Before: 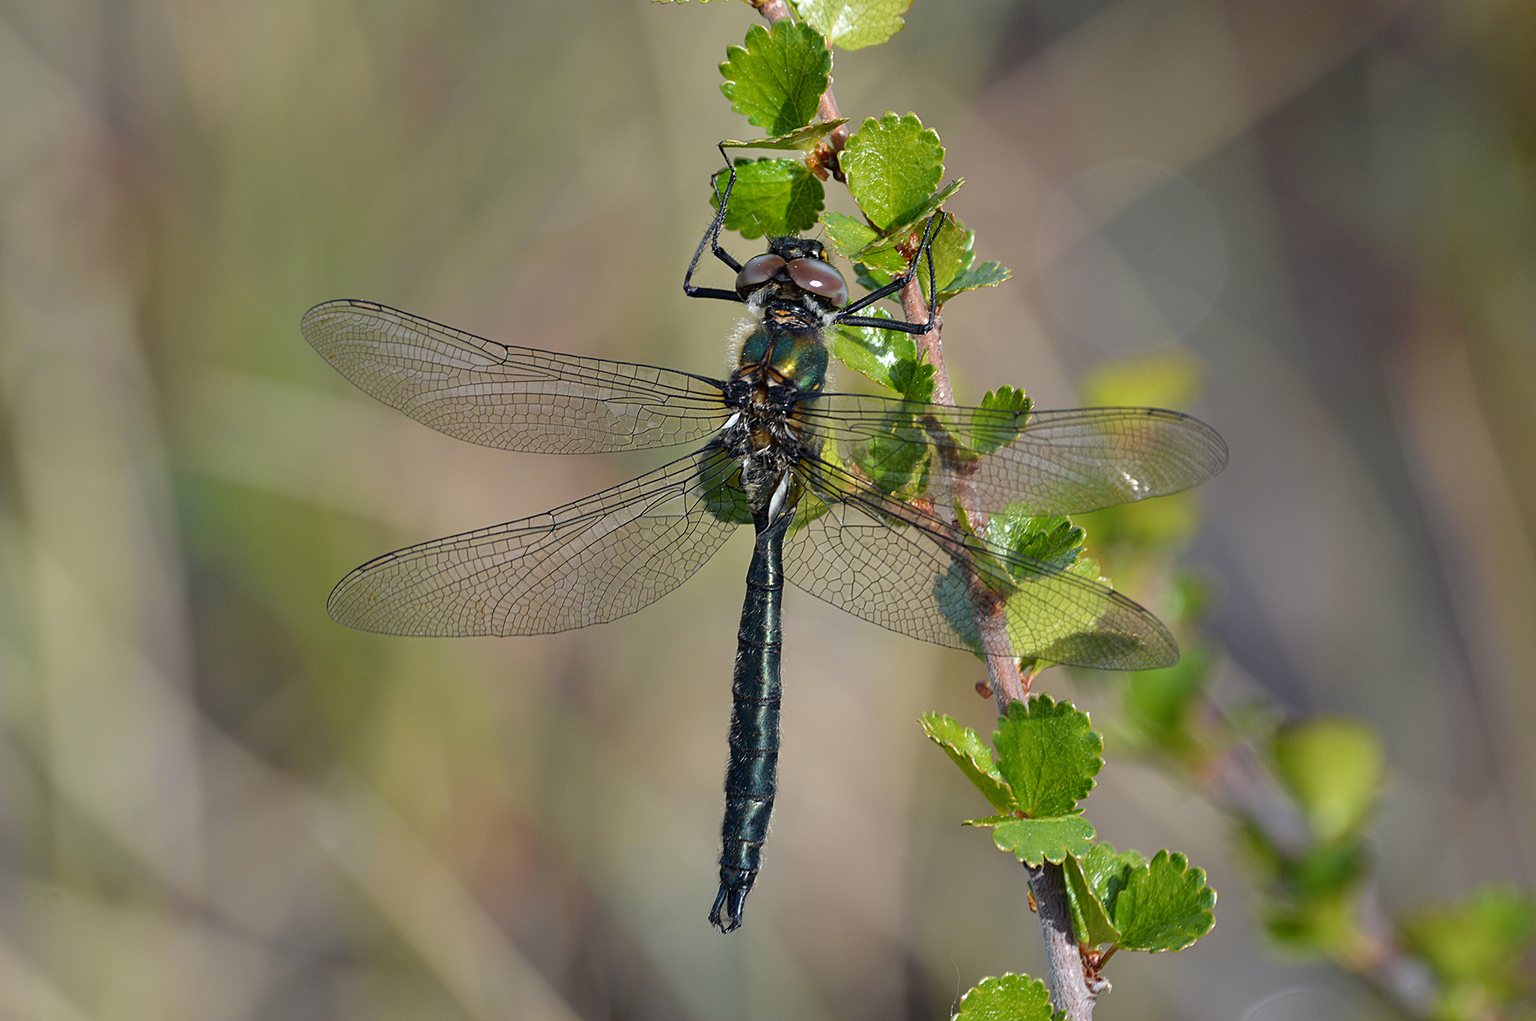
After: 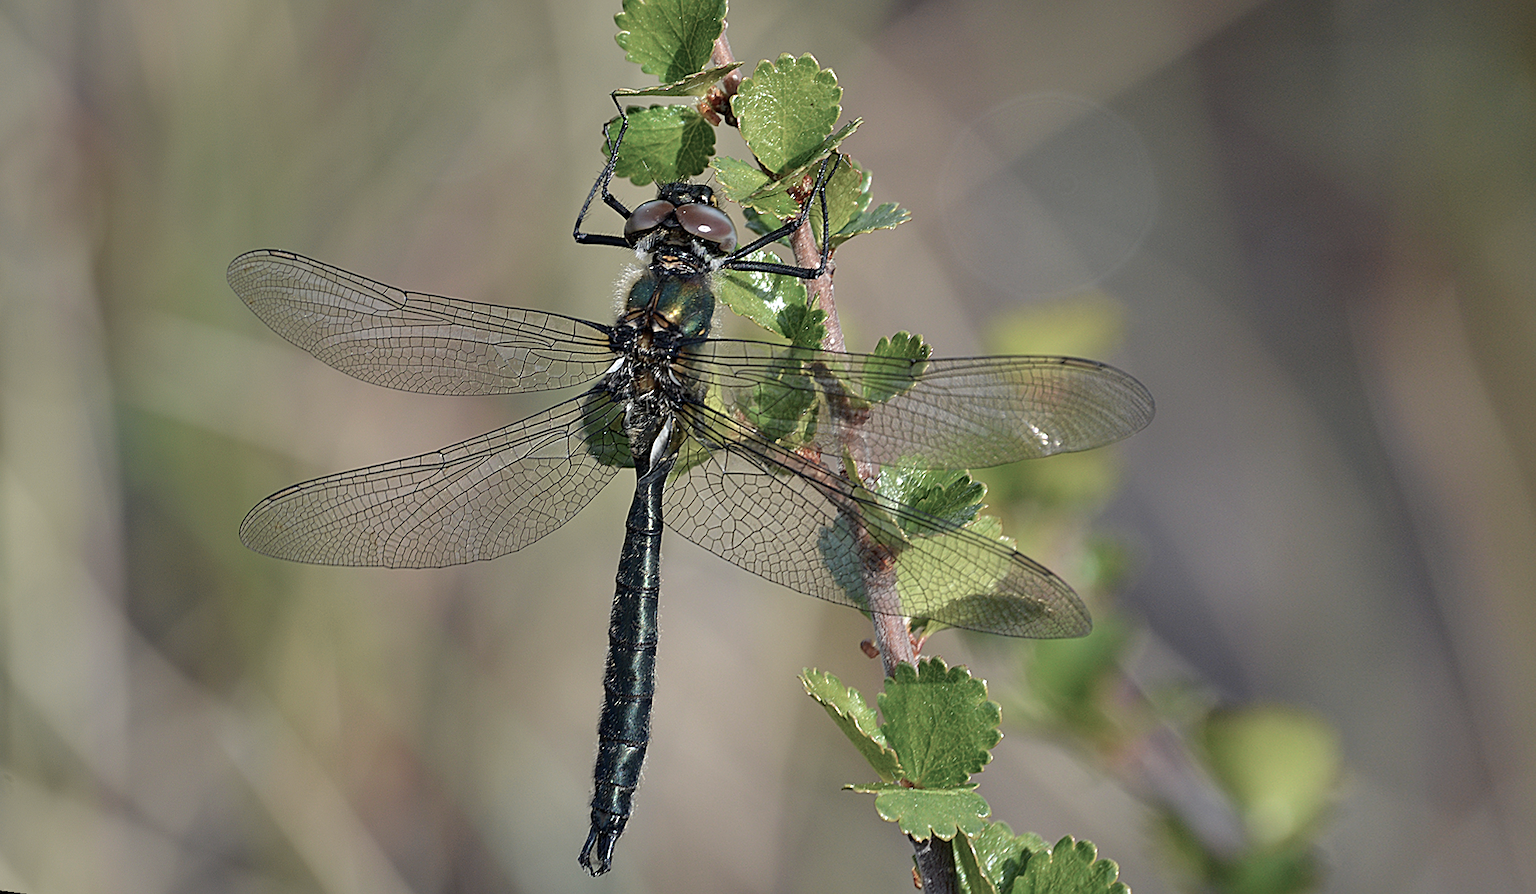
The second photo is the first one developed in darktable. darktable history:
color balance: input saturation 100.43%, contrast fulcrum 14.22%, output saturation 70.41%
sharpen: on, module defaults
rotate and perspective: rotation 1.69°, lens shift (vertical) -0.023, lens shift (horizontal) -0.291, crop left 0.025, crop right 0.988, crop top 0.092, crop bottom 0.842
